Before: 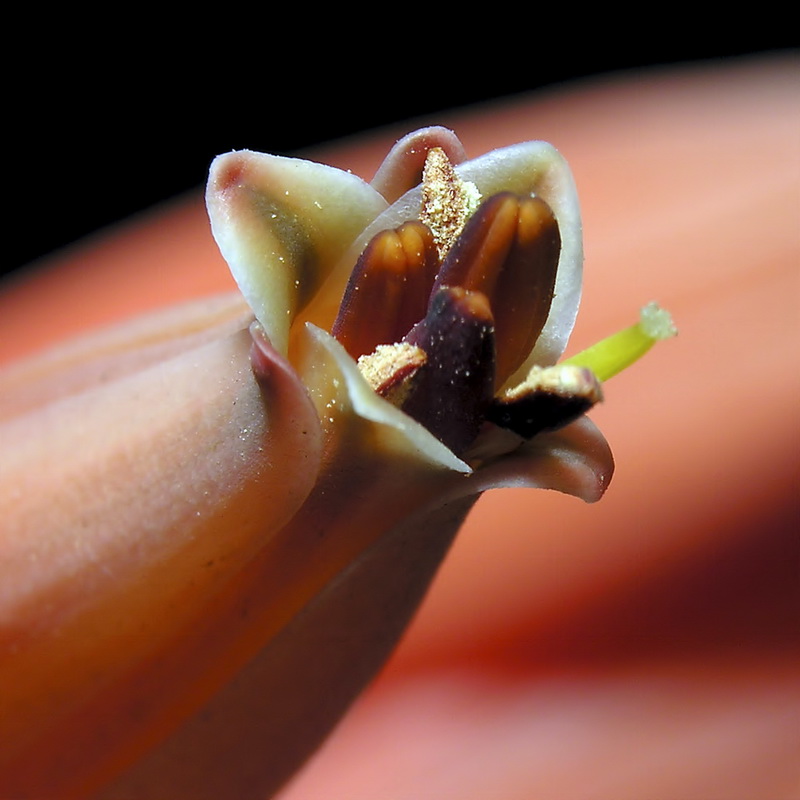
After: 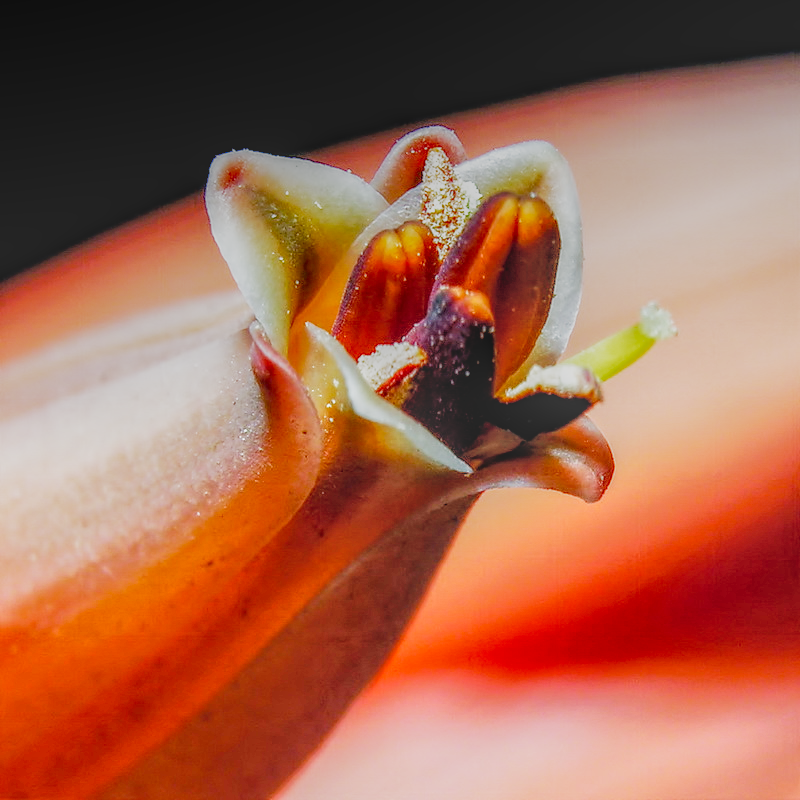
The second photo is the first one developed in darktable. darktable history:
exposure: black level correction 0, exposure 1.291 EV, compensate highlight preservation false
filmic rgb: black relative exposure -7.76 EV, white relative exposure 4.44 EV, hardness 3.75, latitude 50.21%, contrast 1.101, preserve chrominance no, color science v5 (2021), contrast in shadows safe, contrast in highlights safe
local contrast: highlights 20%, shadows 23%, detail 201%, midtone range 0.2
